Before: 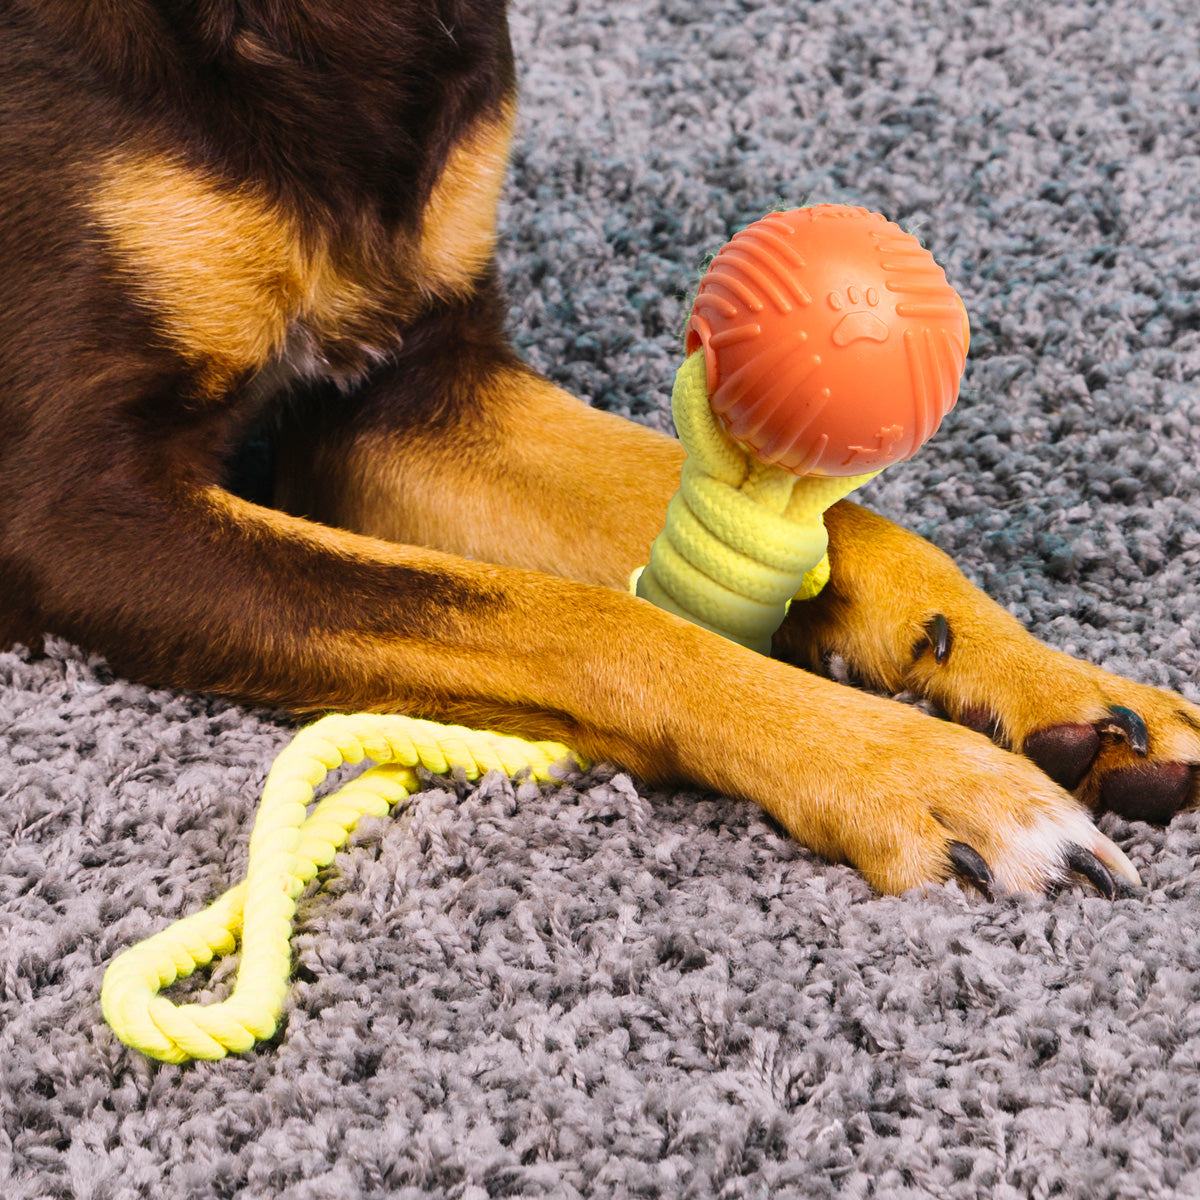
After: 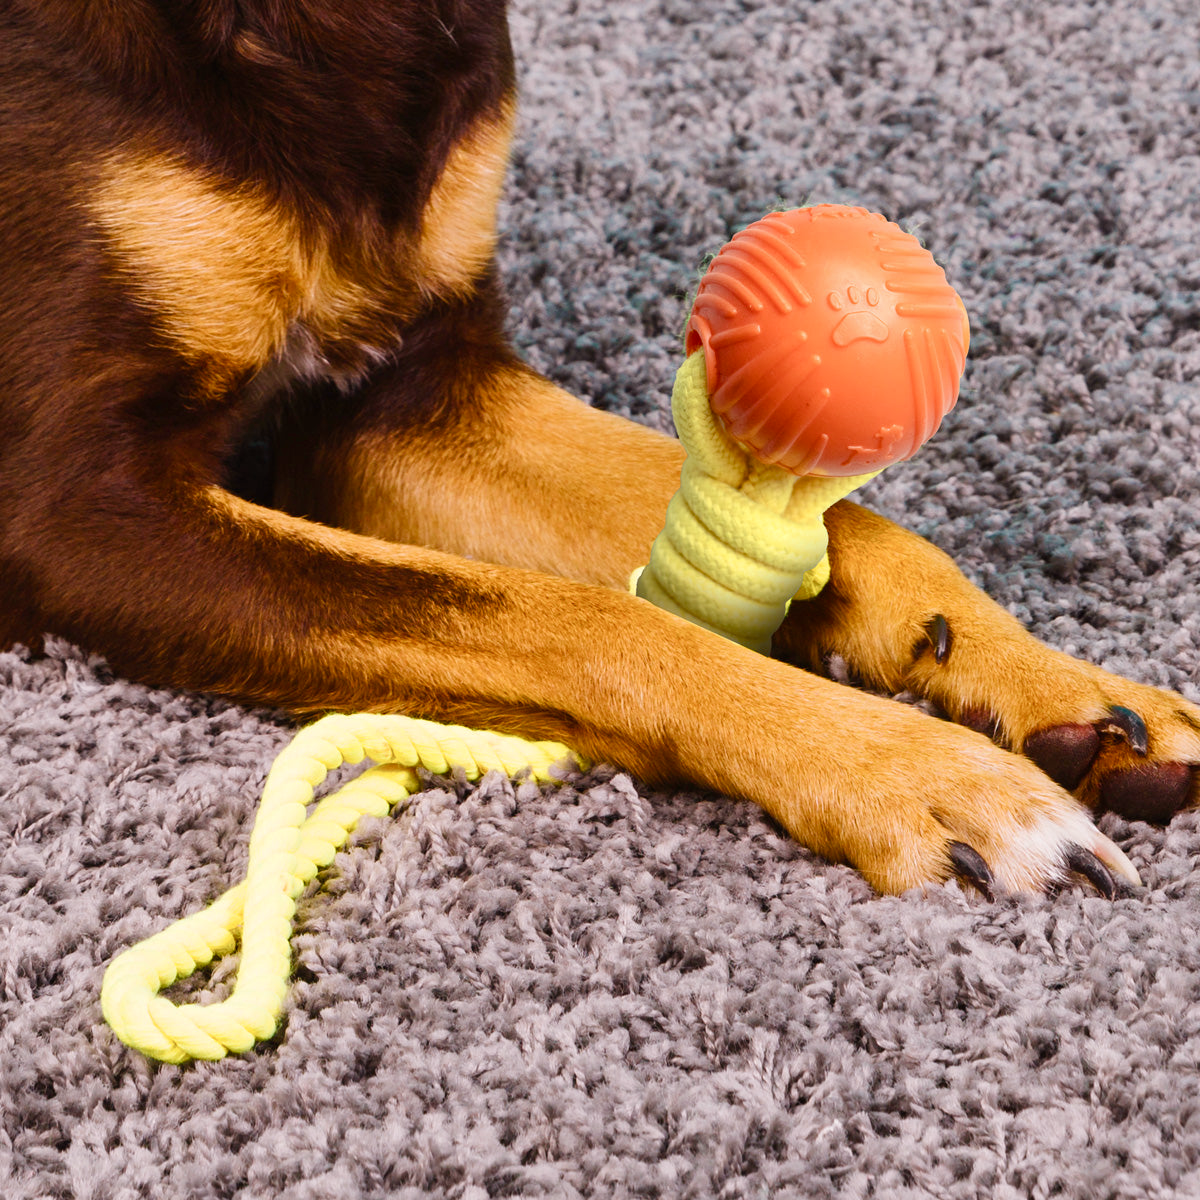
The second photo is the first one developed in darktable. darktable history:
color balance rgb: power › chroma 1.06%, power › hue 28.23°, linear chroma grading › mid-tones 7.816%, perceptual saturation grading › global saturation 0.202%, perceptual saturation grading › highlights -15.73%, perceptual saturation grading › shadows 24.564%
